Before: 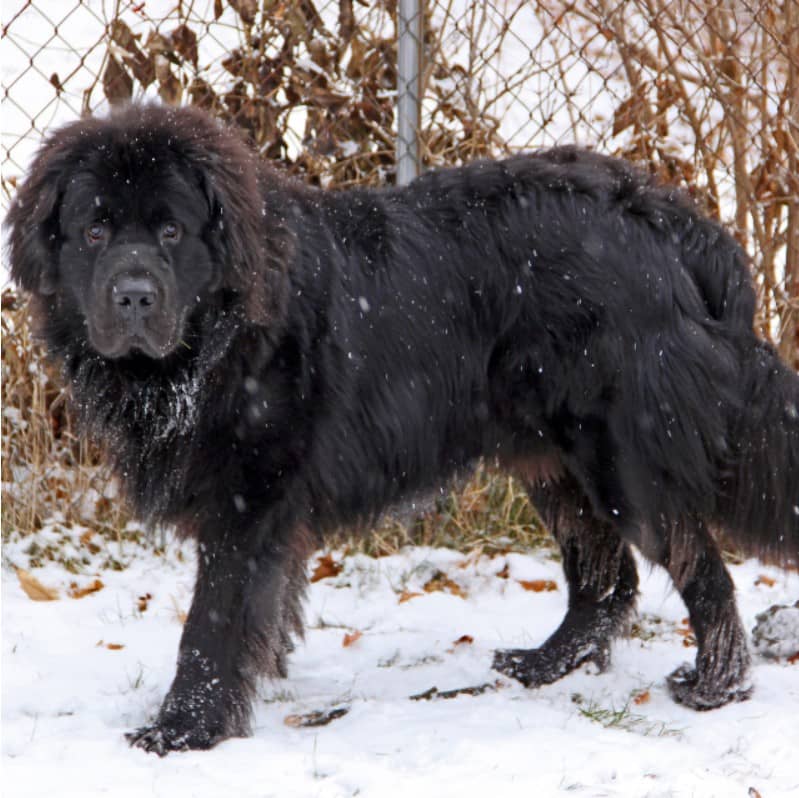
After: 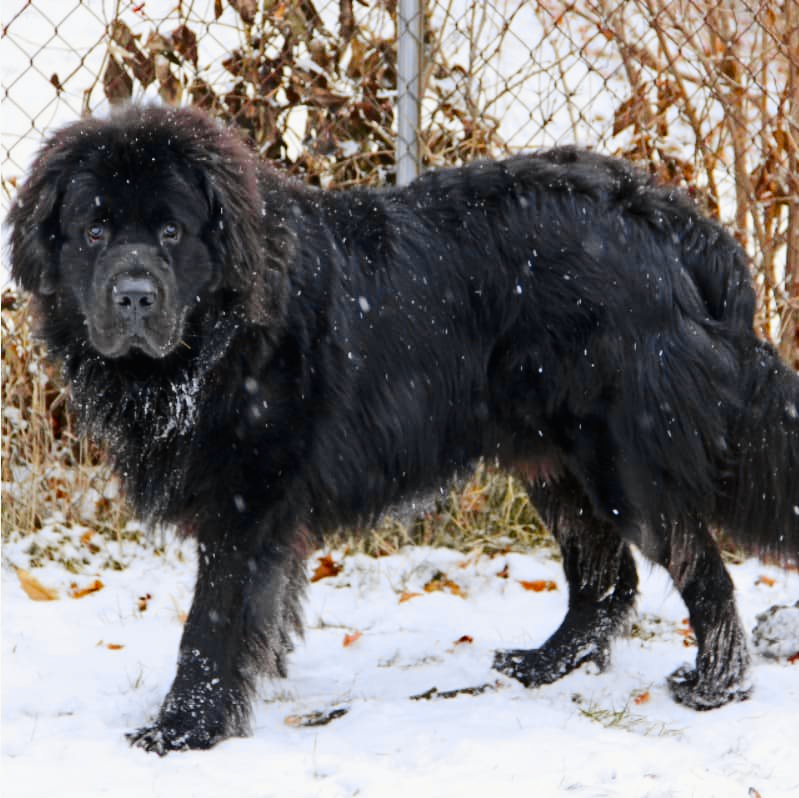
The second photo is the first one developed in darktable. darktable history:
vibrance: vibrance 75%
tone curve: curves: ch0 [(0, 0.01) (0.097, 0.07) (0.204, 0.173) (0.447, 0.517) (0.539, 0.624) (0.733, 0.791) (0.879, 0.898) (1, 0.98)]; ch1 [(0, 0) (0.393, 0.415) (0.447, 0.448) (0.485, 0.494) (0.523, 0.509) (0.545, 0.544) (0.574, 0.578) (0.648, 0.674) (1, 1)]; ch2 [(0, 0) (0.369, 0.388) (0.449, 0.431) (0.499, 0.5) (0.521, 0.517) (0.53, 0.54) (0.564, 0.569) (0.674, 0.735) (1, 1)], color space Lab, independent channels, preserve colors none
